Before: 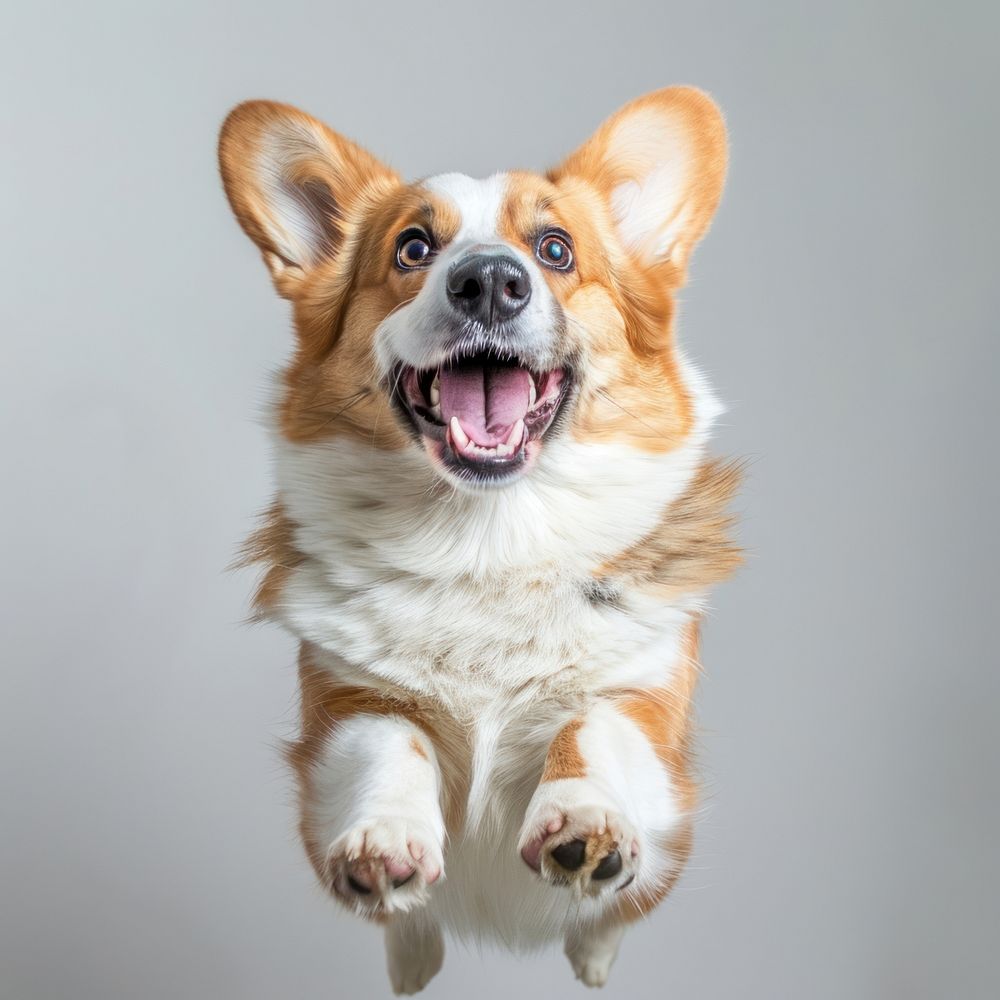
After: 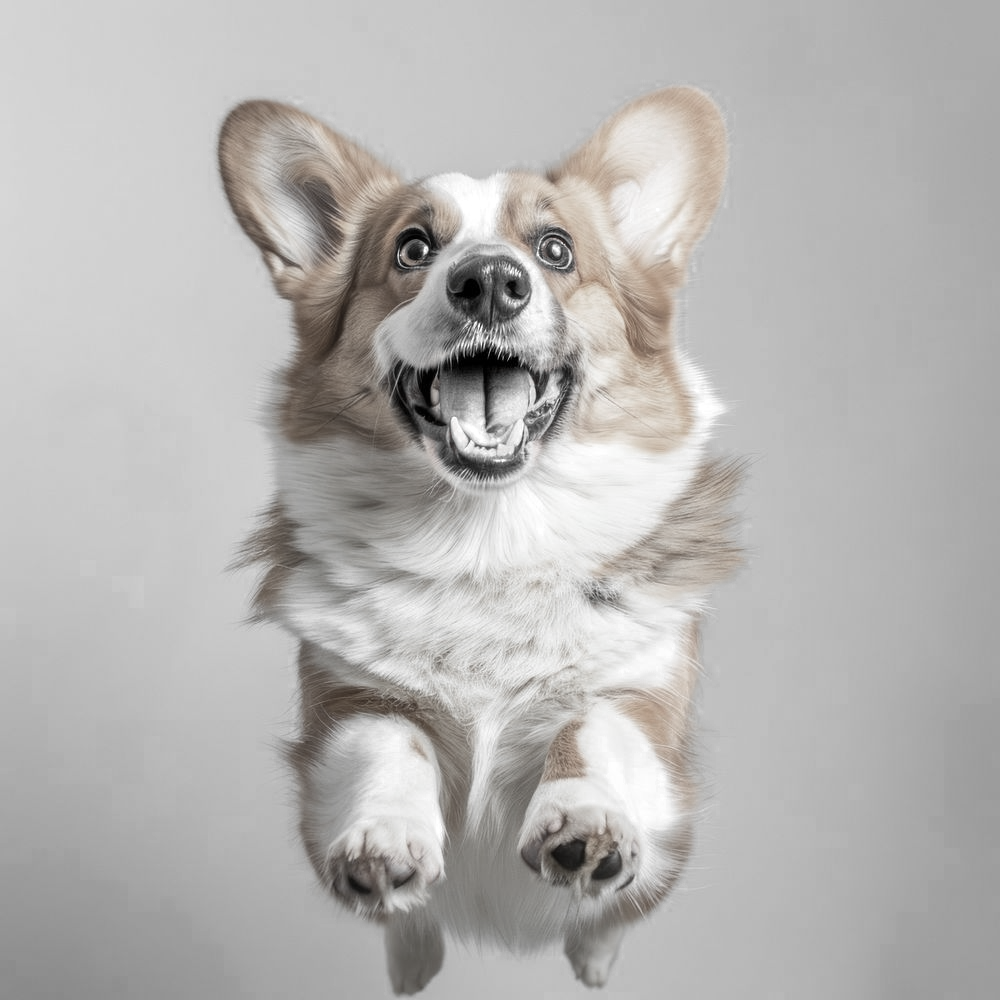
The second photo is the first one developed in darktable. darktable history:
color zones: curves: ch0 [(0, 0.613) (0.01, 0.613) (0.245, 0.448) (0.498, 0.529) (0.642, 0.665) (0.879, 0.777) (0.99, 0.613)]; ch1 [(0, 0.035) (0.121, 0.189) (0.259, 0.197) (0.415, 0.061) (0.589, 0.022) (0.732, 0.022) (0.857, 0.026) (0.991, 0.053)], mix 26.3%
